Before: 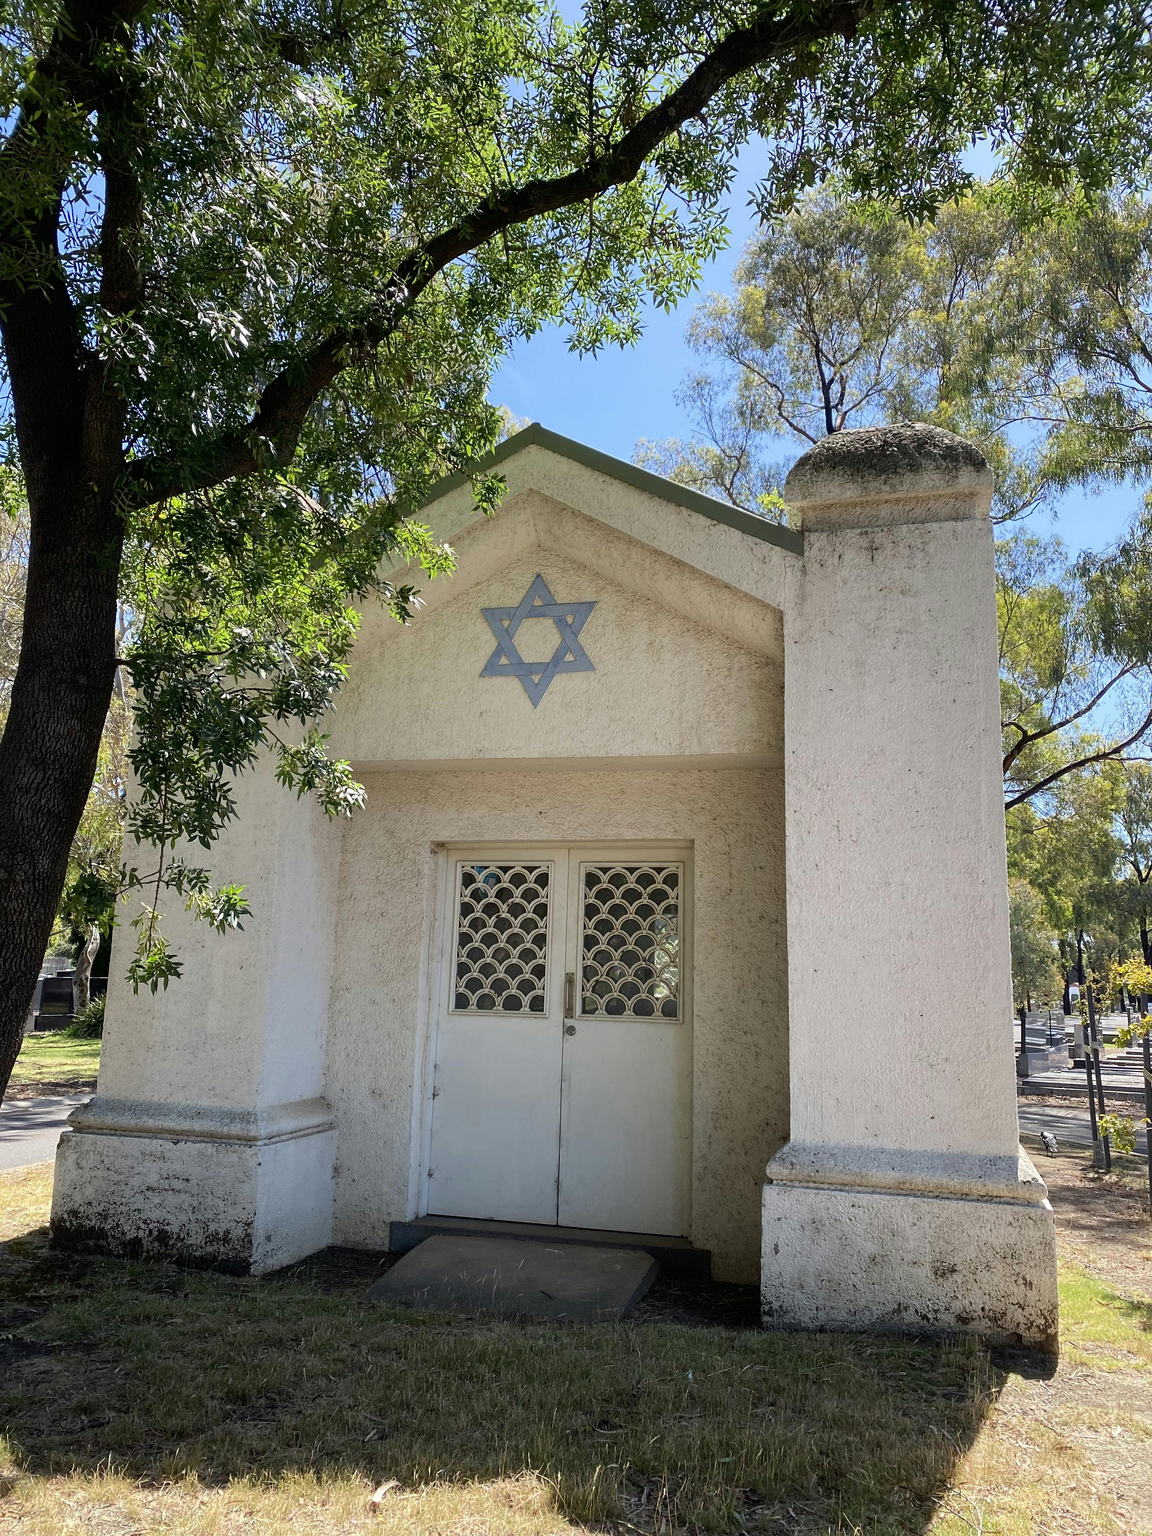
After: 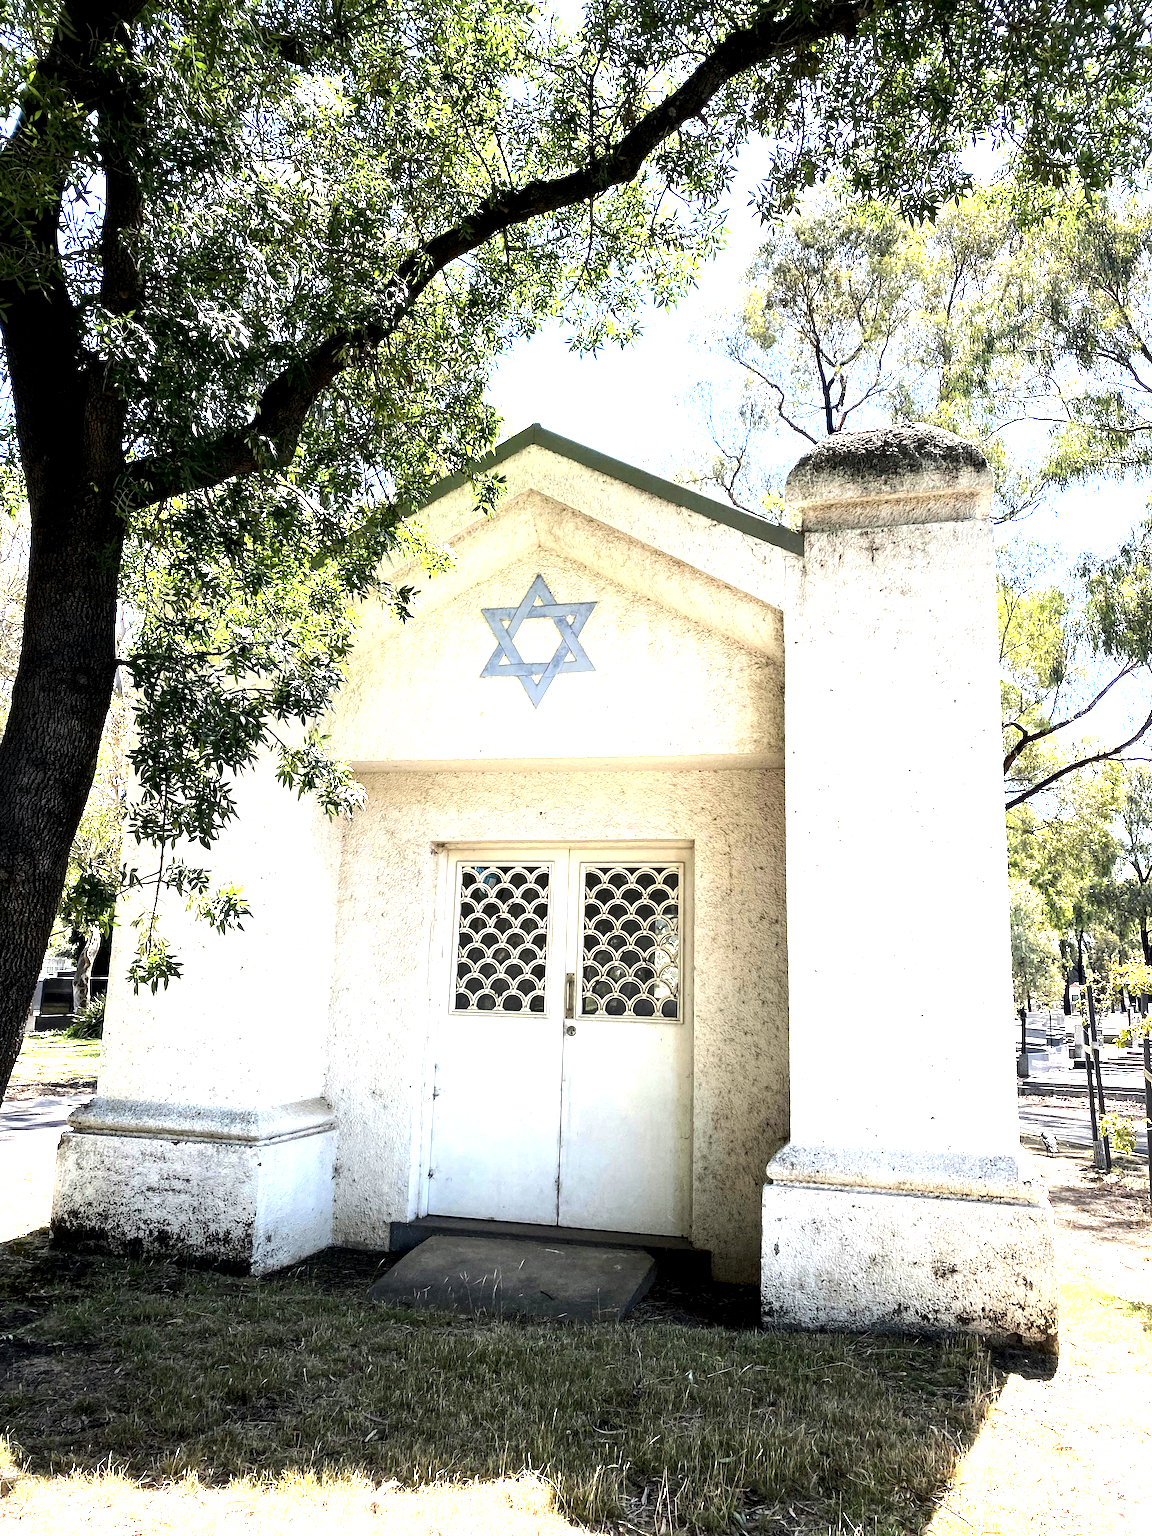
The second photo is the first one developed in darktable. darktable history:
tone equalizer: -8 EV -1.1 EV, -7 EV -1.04 EV, -6 EV -0.83 EV, -5 EV -0.541 EV, -3 EV 0.57 EV, -2 EV 0.843 EV, -1 EV 1 EV, +0 EV 1.07 EV, edges refinement/feathering 500, mask exposure compensation -1.57 EV, preserve details no
local contrast: highlights 102%, shadows 102%, detail 131%, midtone range 0.2
exposure: exposure 1 EV, compensate highlight preservation false
